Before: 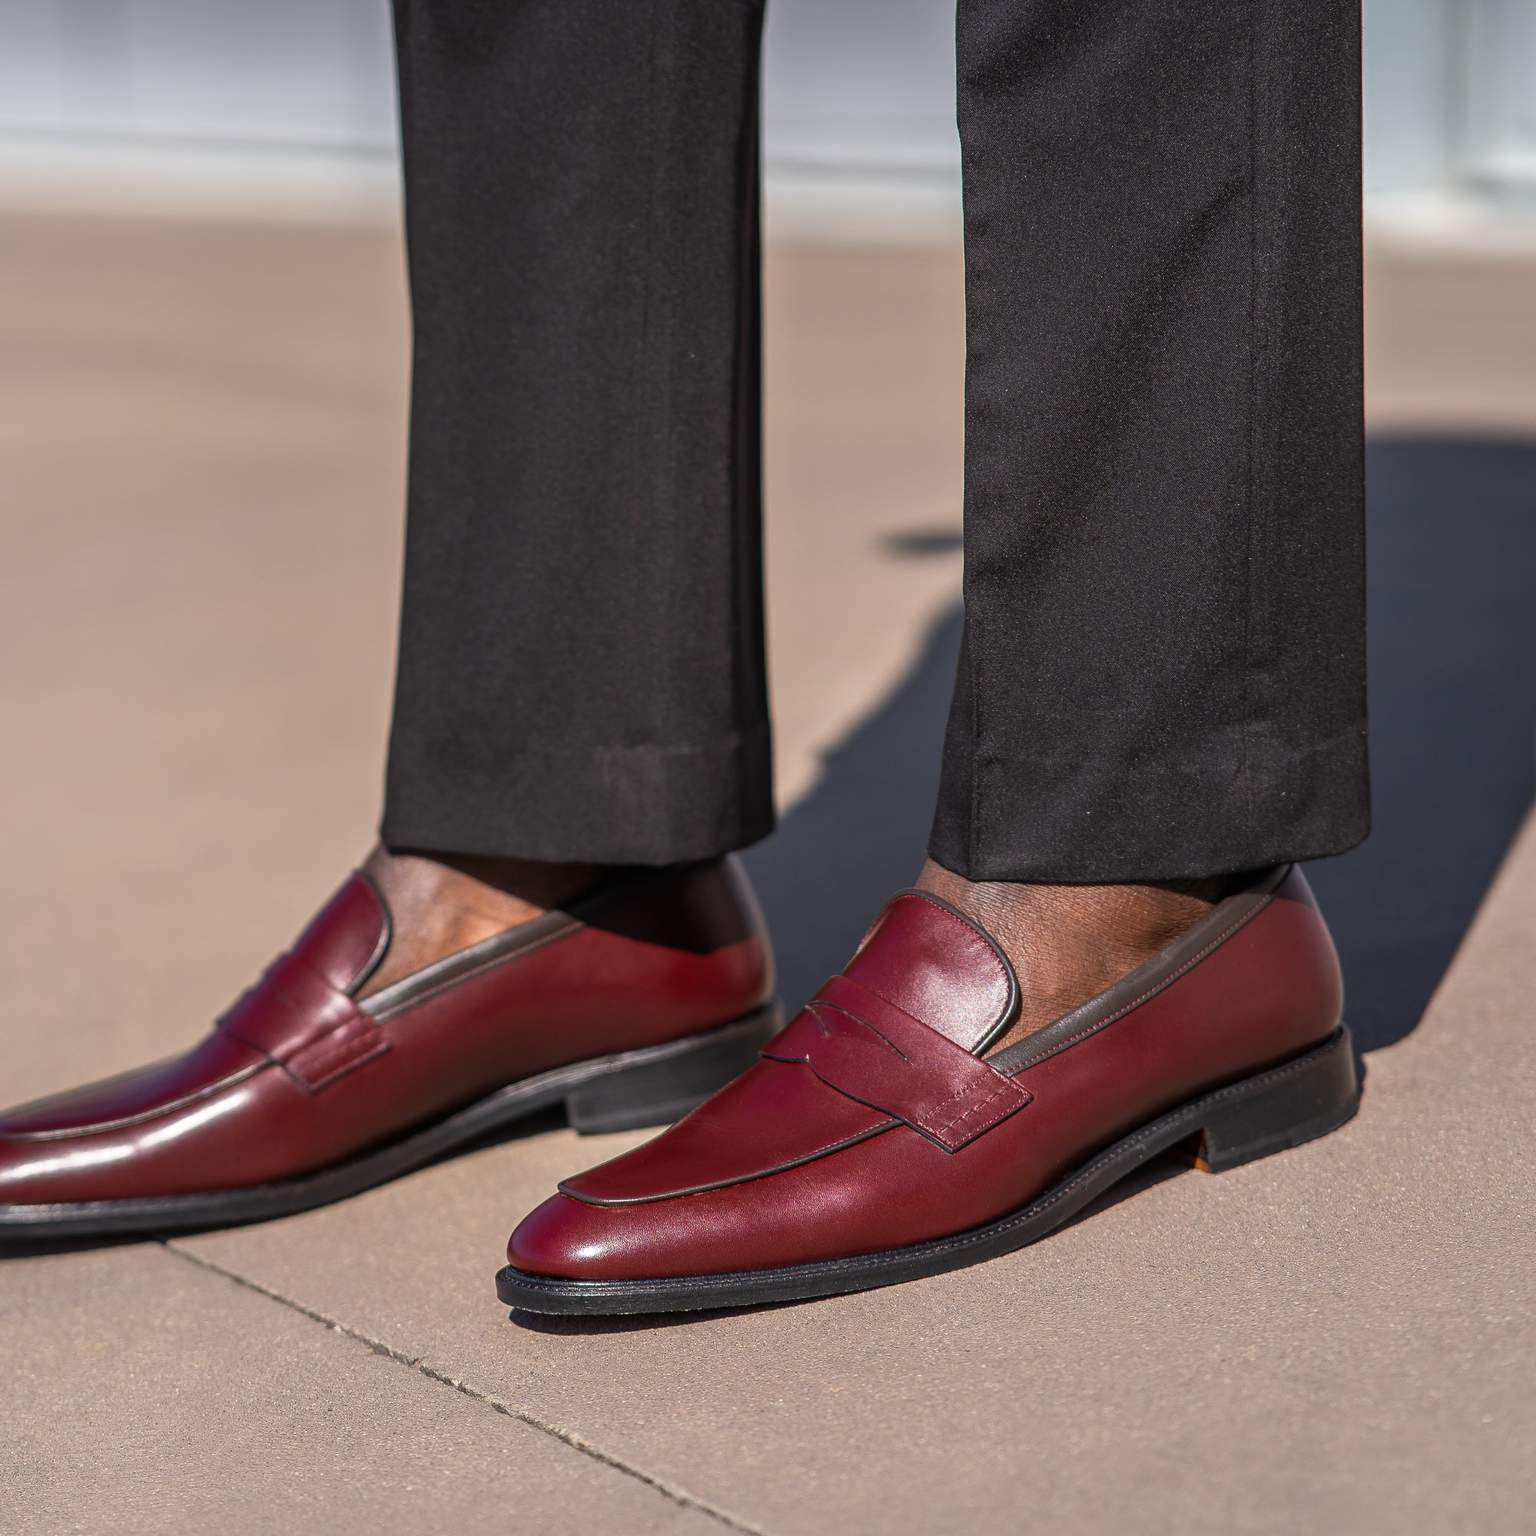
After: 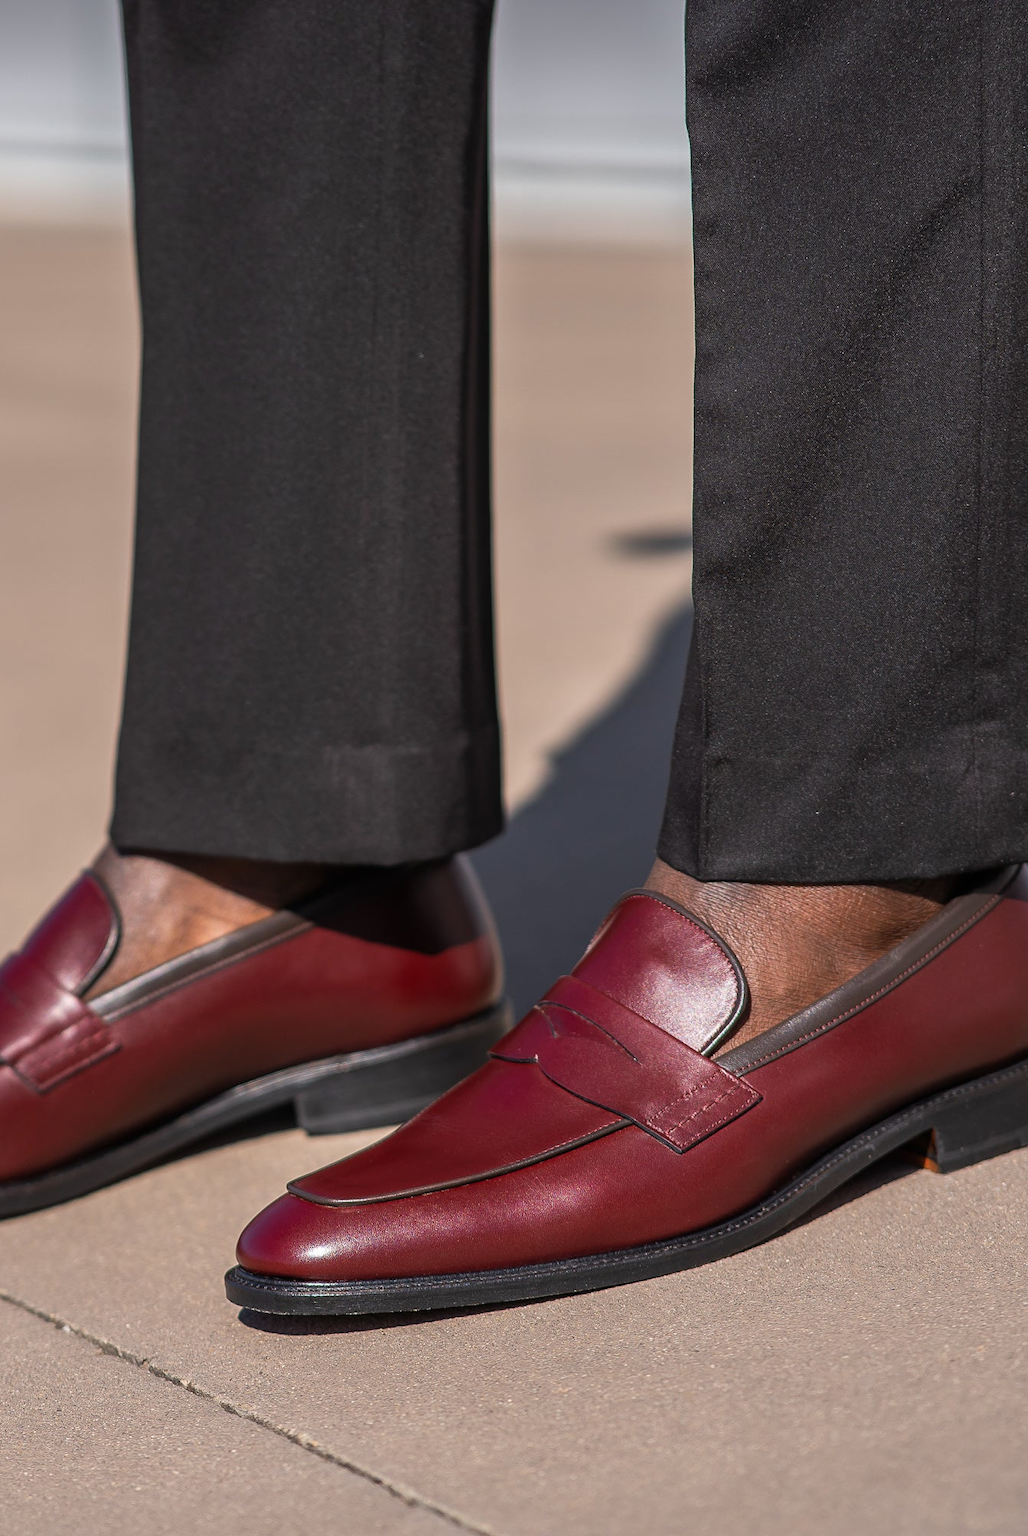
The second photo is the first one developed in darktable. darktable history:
crop and rotate: left 17.661%, right 15.366%
